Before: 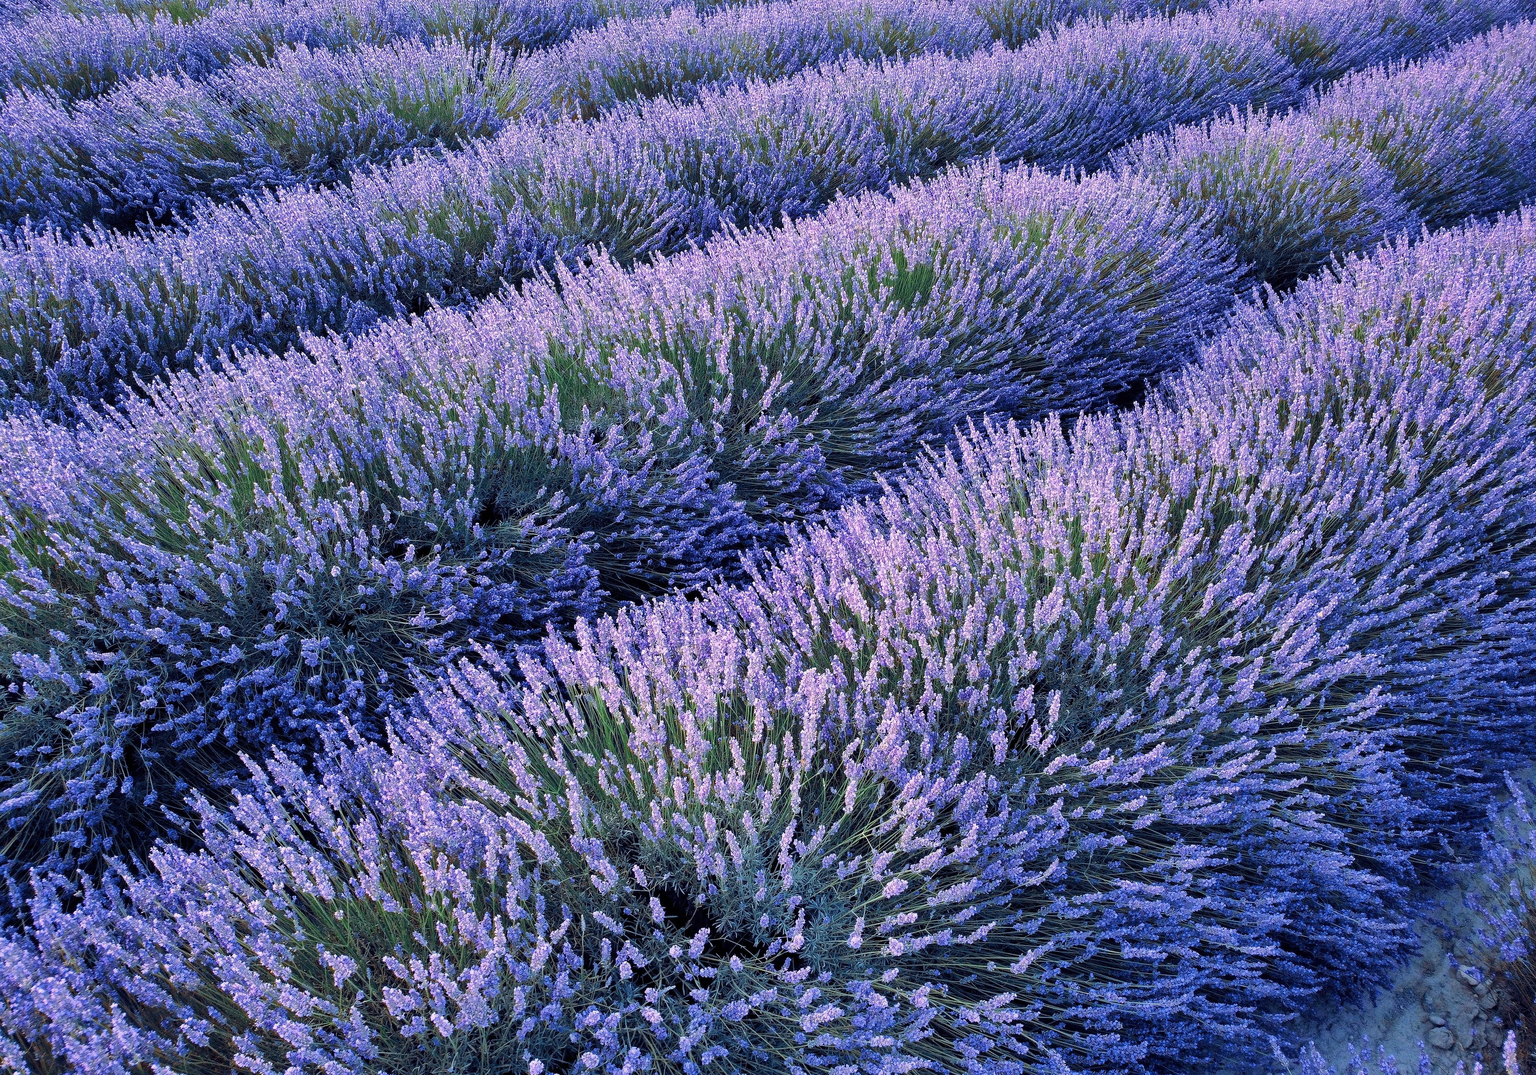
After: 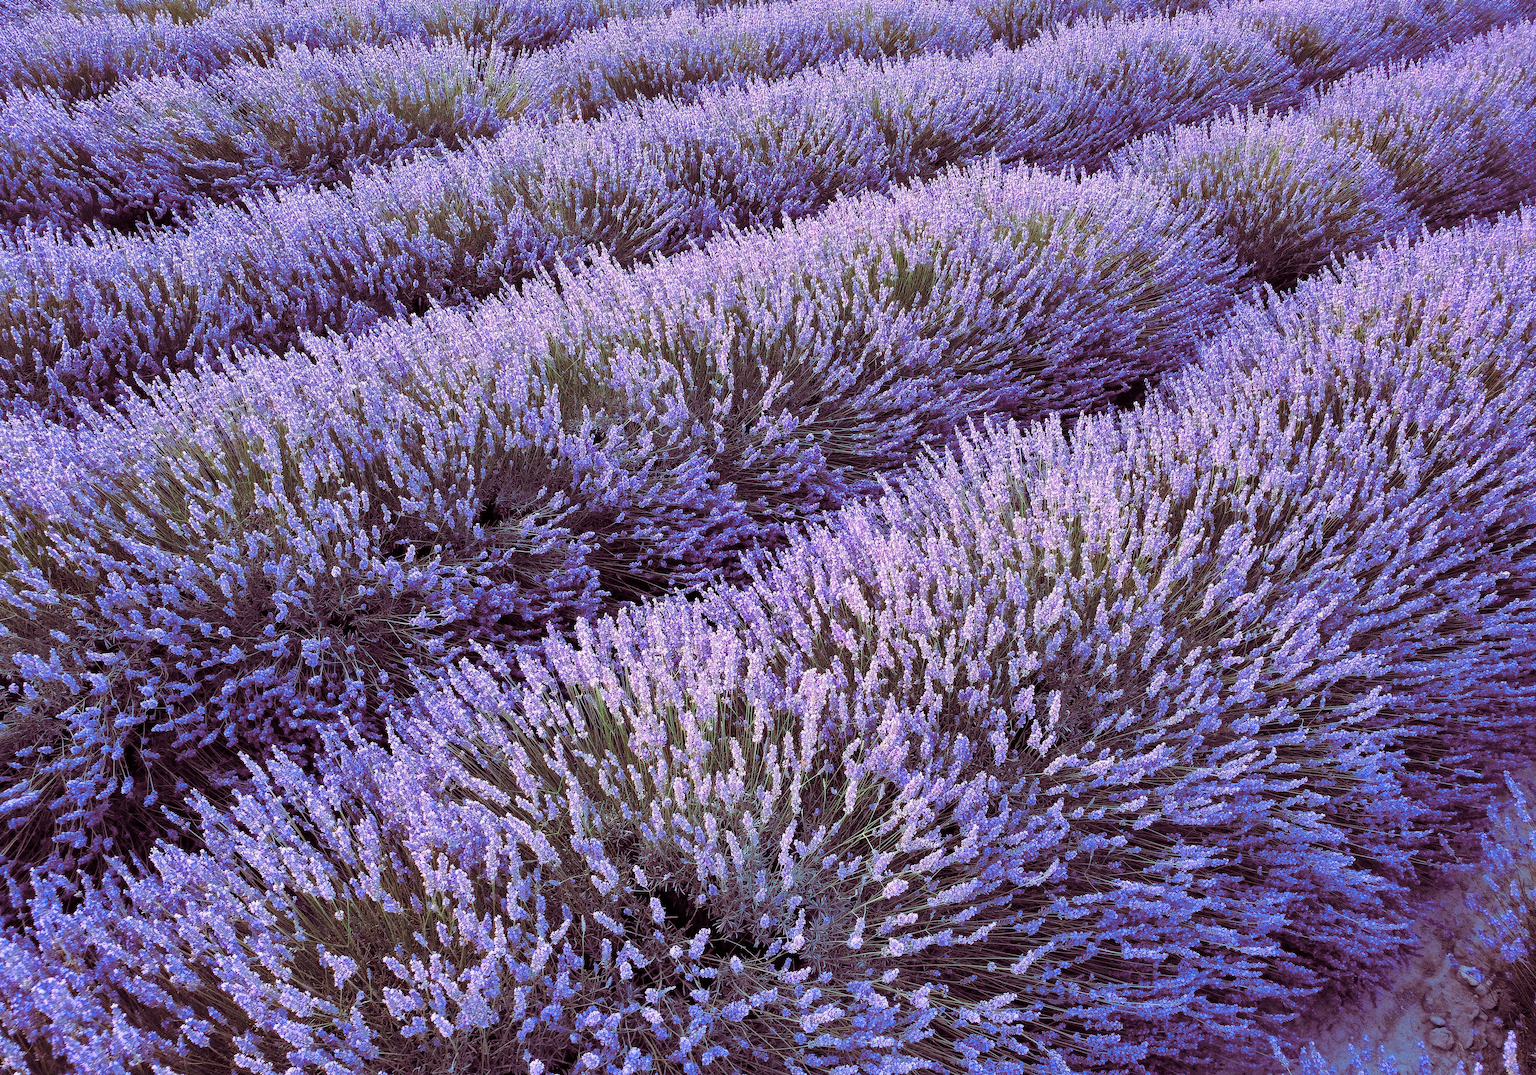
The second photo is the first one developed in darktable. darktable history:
contrast brightness saturation: contrast 0.08, saturation 0.2
split-toning: shadows › hue 360°
